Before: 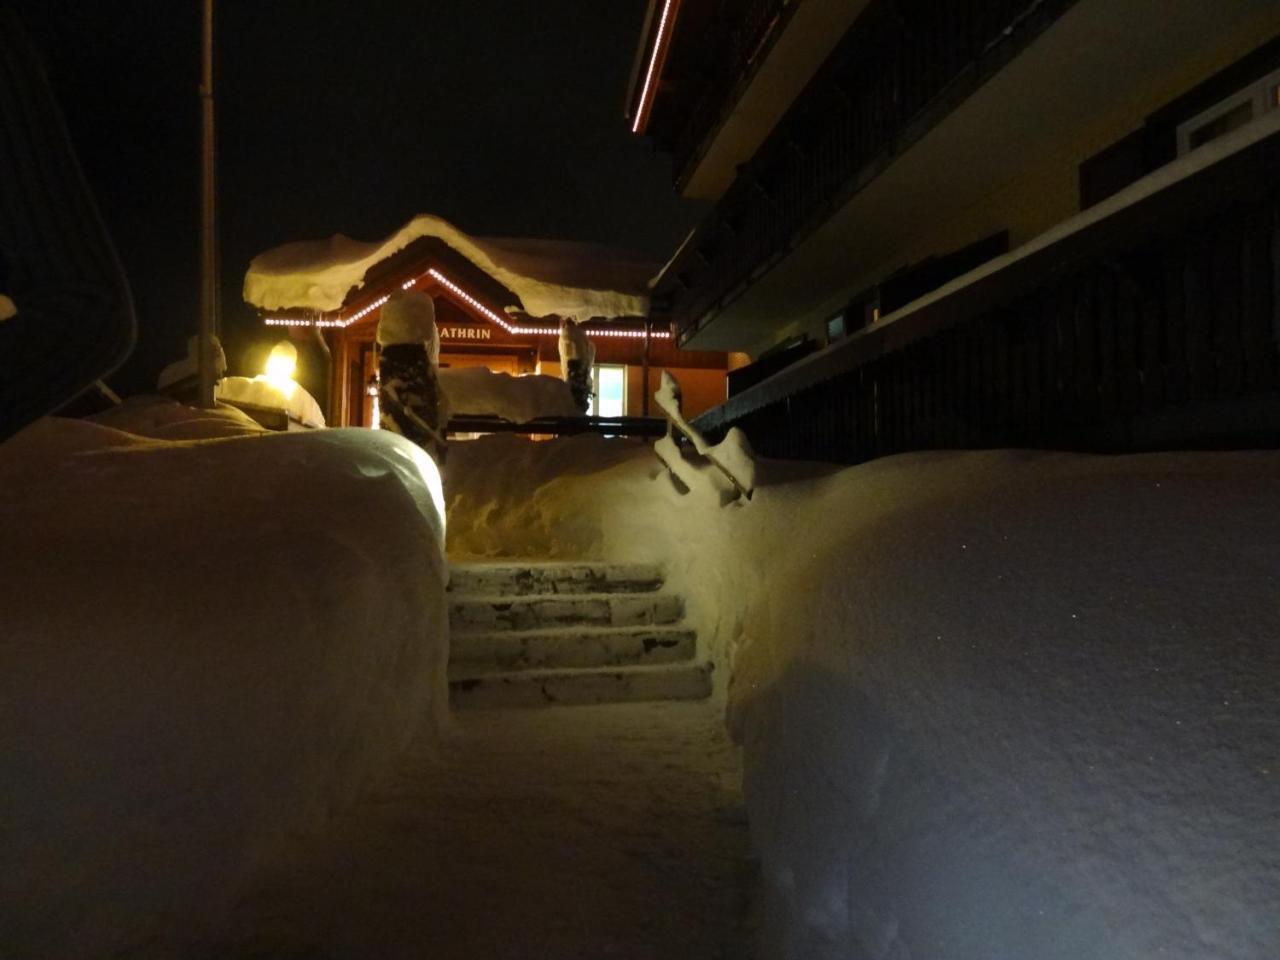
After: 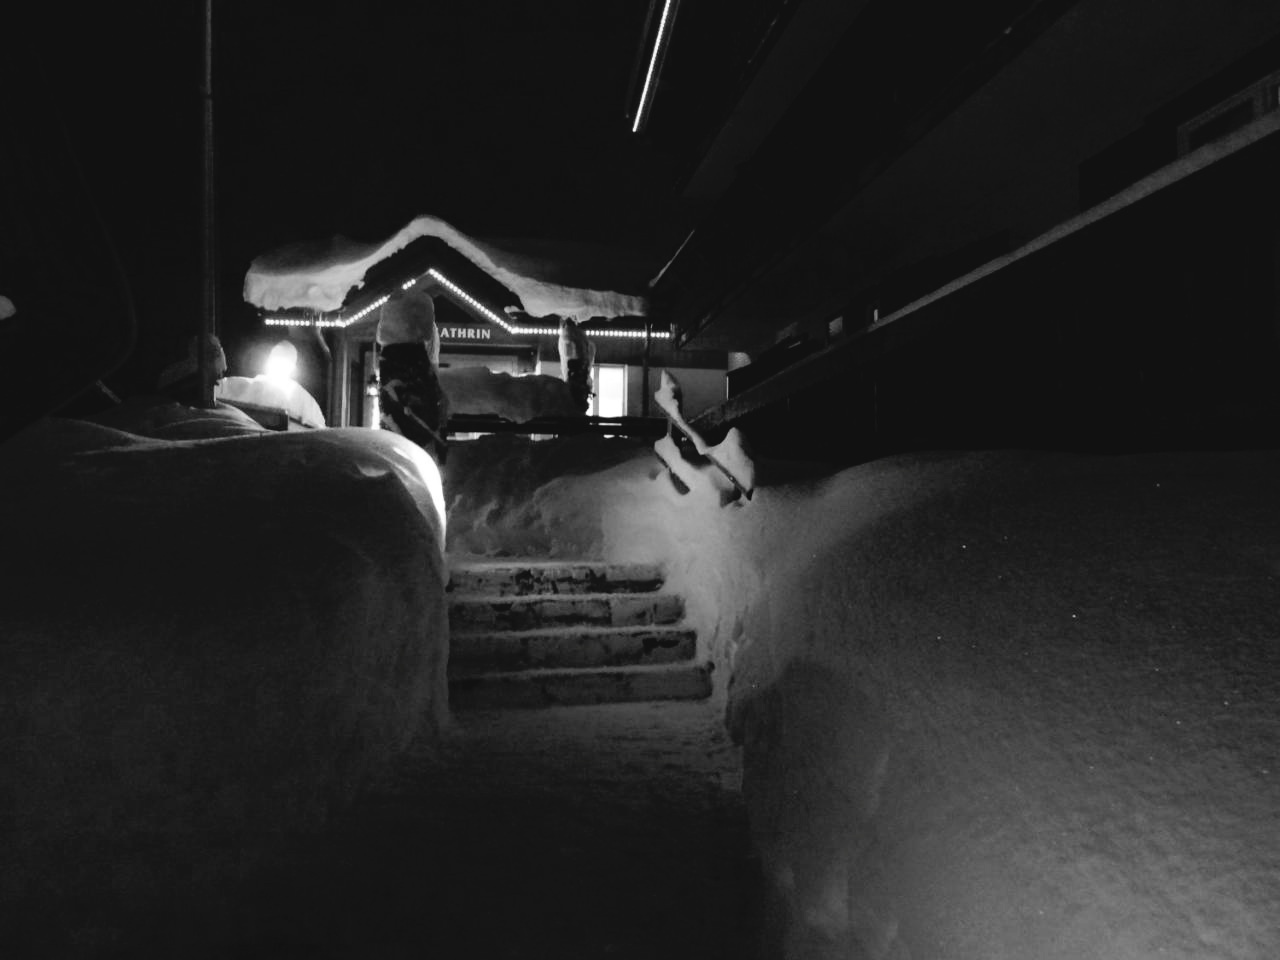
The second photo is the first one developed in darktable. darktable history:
tone curve: curves: ch0 [(0, 0) (0.003, 0.047) (0.011, 0.051) (0.025, 0.051) (0.044, 0.057) (0.069, 0.068) (0.1, 0.076) (0.136, 0.108) (0.177, 0.166) (0.224, 0.229) (0.277, 0.299) (0.335, 0.364) (0.399, 0.46) (0.468, 0.553) (0.543, 0.639) (0.623, 0.724) (0.709, 0.808) (0.801, 0.886) (0.898, 0.954) (1, 1)], preserve colors none
color look up table: target L [90.24, 89.53, 81.33, 86.7, 76.98, 71.84, 64.74, 52.8, 47.24, 42.92, 36.57, 26.21, 0.548, 200.28, 101.02, 77.34, 72.21, 68.87, 64.74, 62.97, 64.74, 59.79, 53.98, 53.09, 41.55, 31.03, 31.46, 16.11, 93.05, 90.24, 85.63, 69.61, 80.97, 82.41, 78.79, 60.17, 65.49, 84.2, 47.24, 40.73, 55.54, 40.11, 18, 5.464, 89.53, 92.35, 83.84, 71.47, 44], target a [-0.001, -0.001, 0, -0.003, 0 ×5, 0.001, 0.001, 0.001, 0, 0, 0, -0.001, 0, 0, 0, 0.001, 0, 0, 0, 0.001, 0 ×4, -0.003, -0.001, 0, 0, -0.002, -0.002, 0 ×5, 0.001, 0, 0.001, 0, 0, -0.001, -0.003, -0.002, 0, 0], target b [0.002, 0.024, 0.002, 0.025, 0.002 ×4, -0.003 ×4, 0, 0, -0.001, 0.003, 0.002, 0.002, 0.002, -0.004, 0.002, 0.002, -0.002, -0.002, 0.001, 0, 0, -0.003, 0.025, 0.002, 0.002, 0.002, 0.024, 0.024, 0.002 ×4, -0.003, -0.005, 0.002, -0.005, -0.003, 0.004, 0.024, 0.025, 0.024, 0.002, -0.003], num patches 49
